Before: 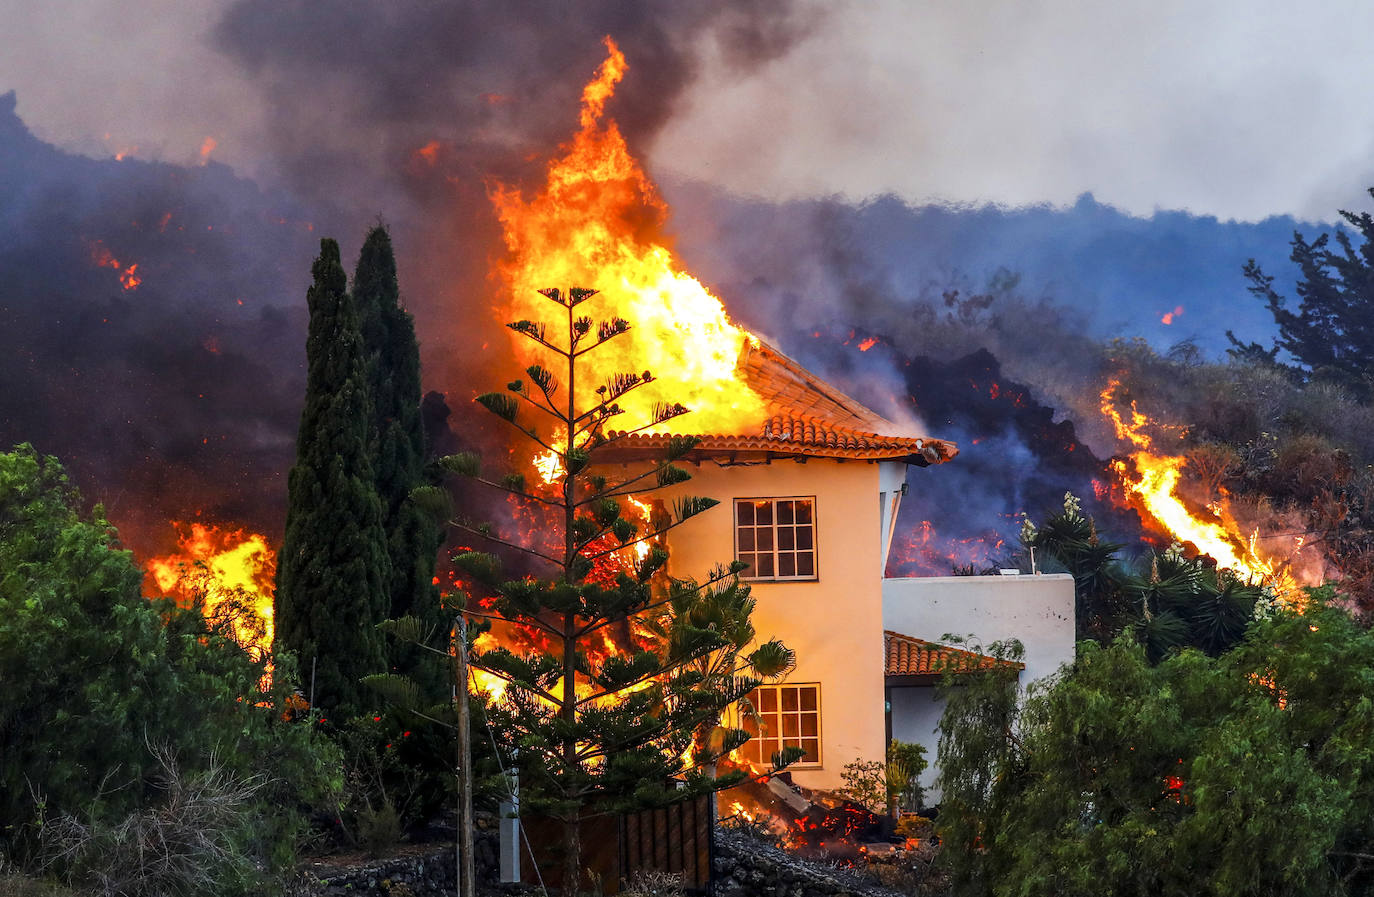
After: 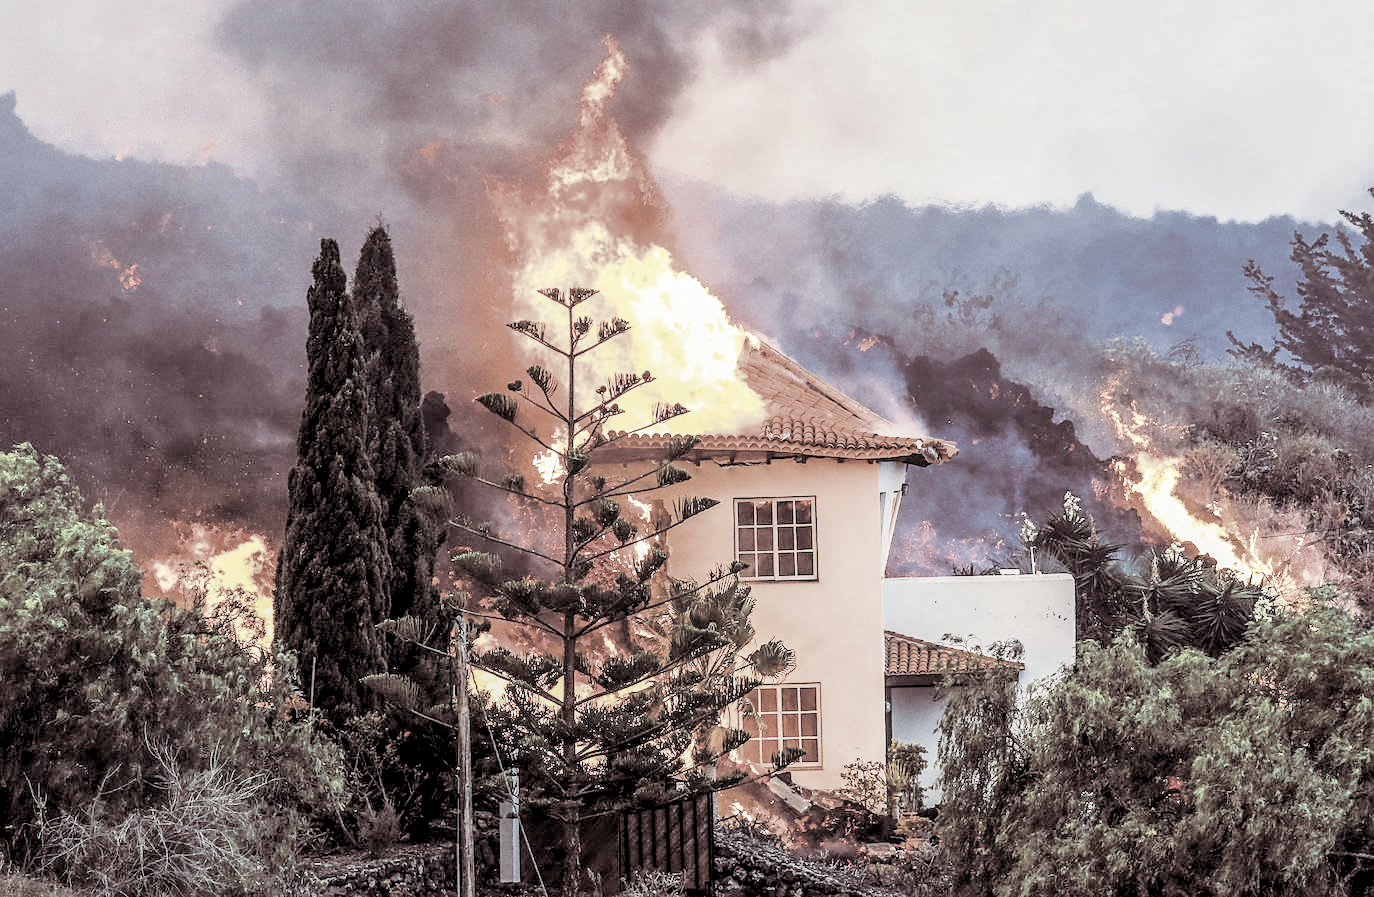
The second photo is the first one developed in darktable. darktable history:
split-toning: shadows › saturation 0.24, highlights › hue 54°, highlights › saturation 0.24
contrast brightness saturation: saturation 0.5
sharpen: radius 1.864, amount 0.398, threshold 1.271
exposure: exposure 2.207 EV, compensate highlight preservation false
filmic rgb: black relative exposure -6.15 EV, white relative exposure 6.96 EV, hardness 2.23, color science v6 (2022)
color correction: saturation 0.2
local contrast: on, module defaults
